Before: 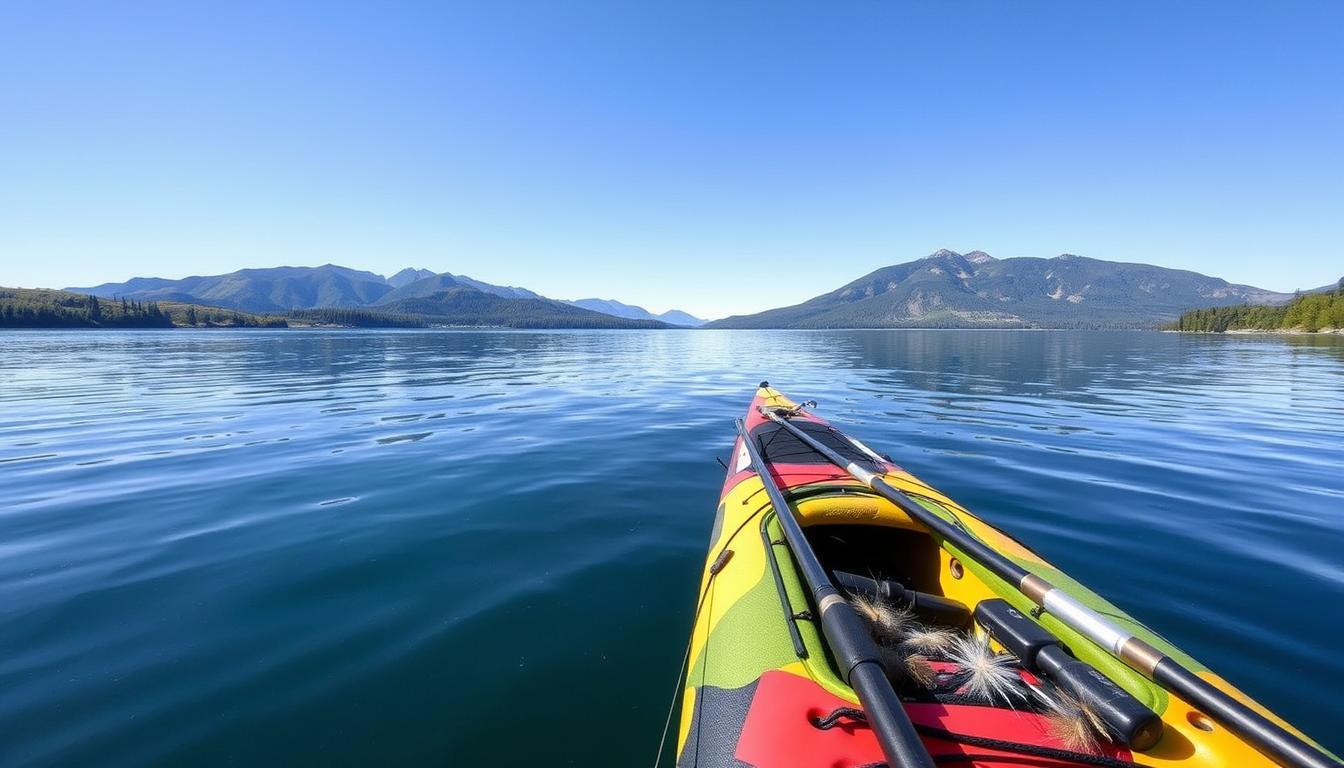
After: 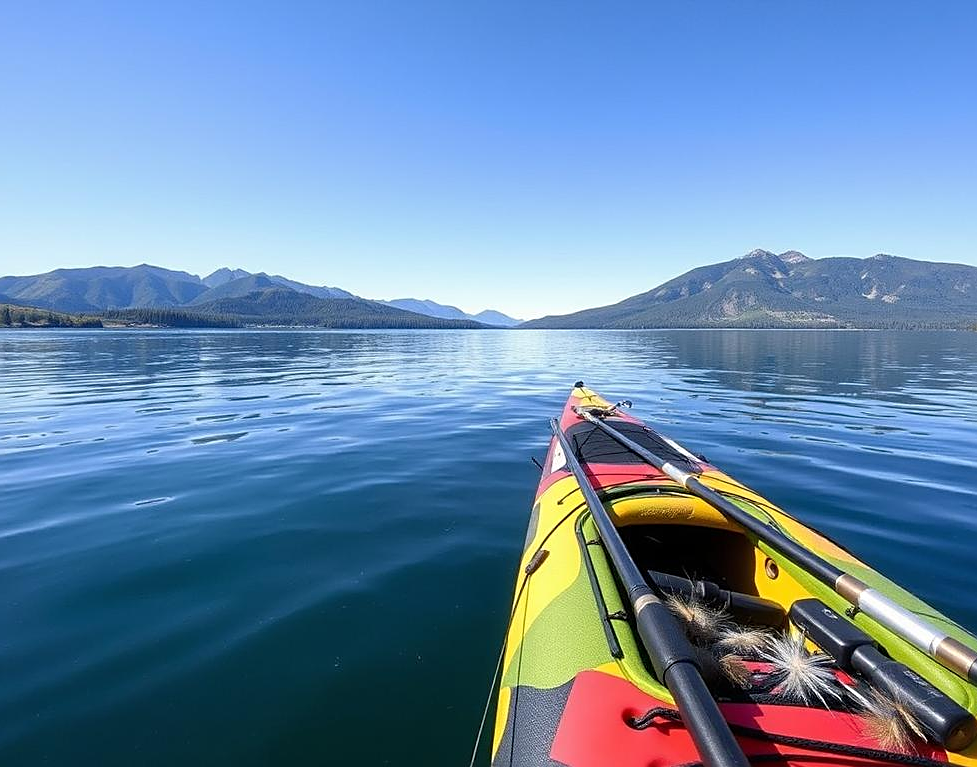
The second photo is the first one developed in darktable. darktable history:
crop: left 13.837%, top 0%, right 13.464%
sharpen: on, module defaults
